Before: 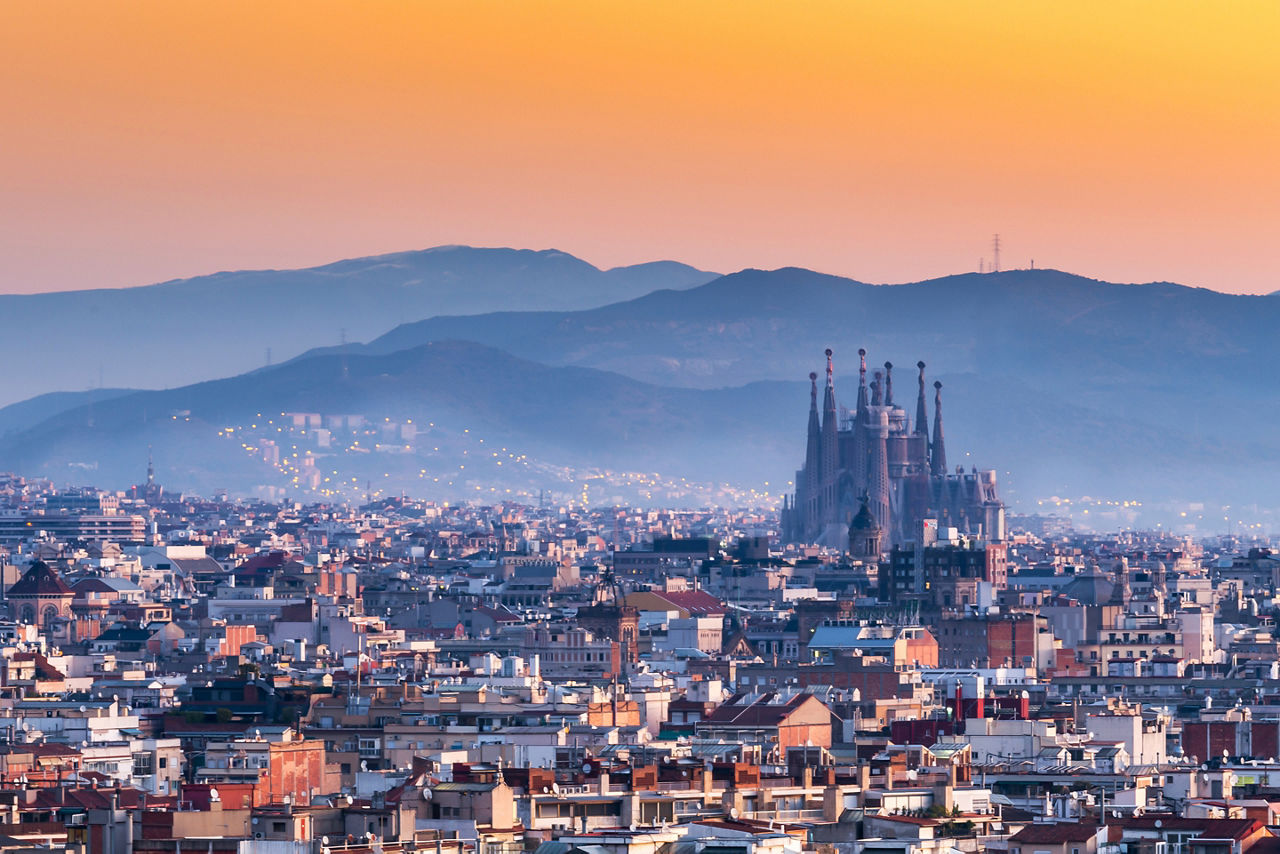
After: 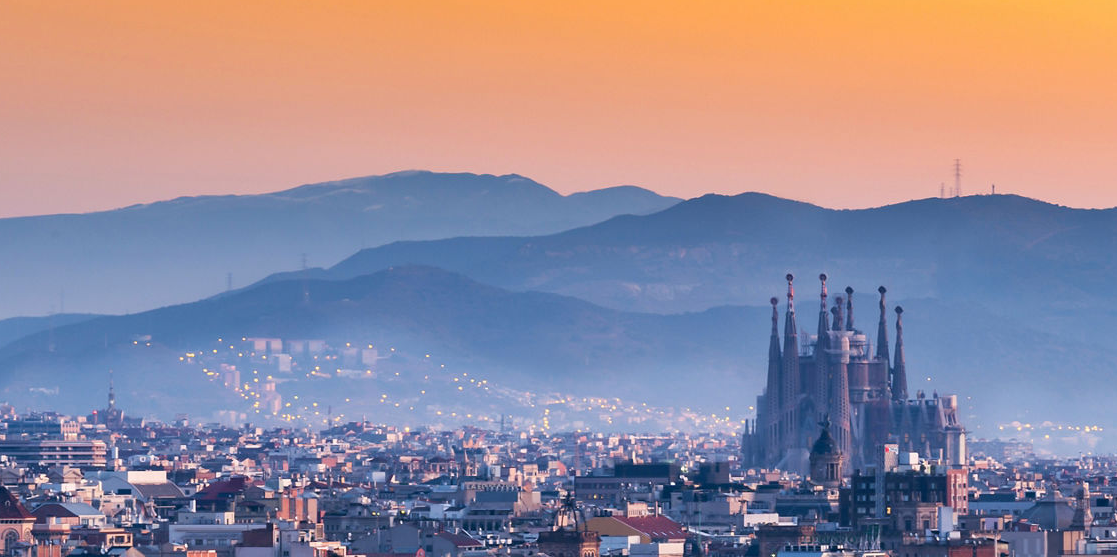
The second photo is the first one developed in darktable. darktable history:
crop: left 3.077%, top 8.815%, right 9.657%, bottom 25.913%
